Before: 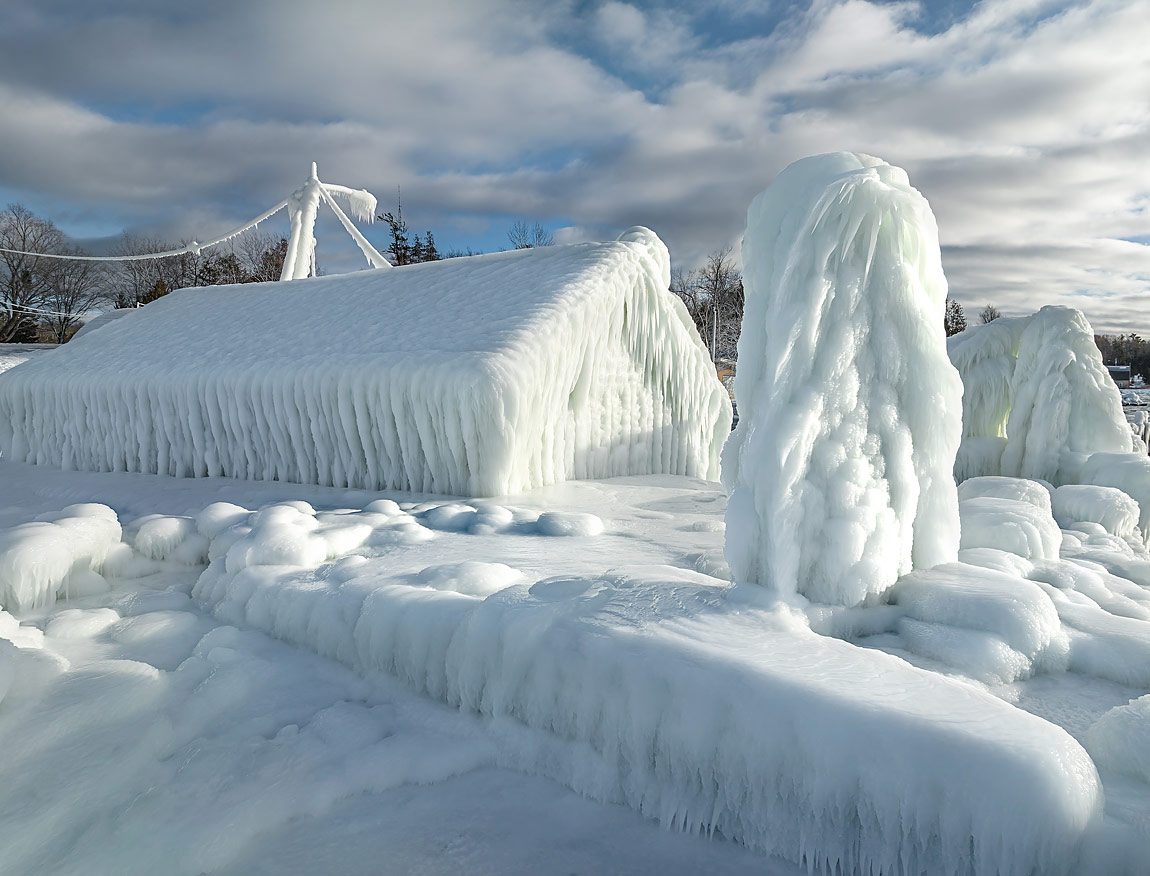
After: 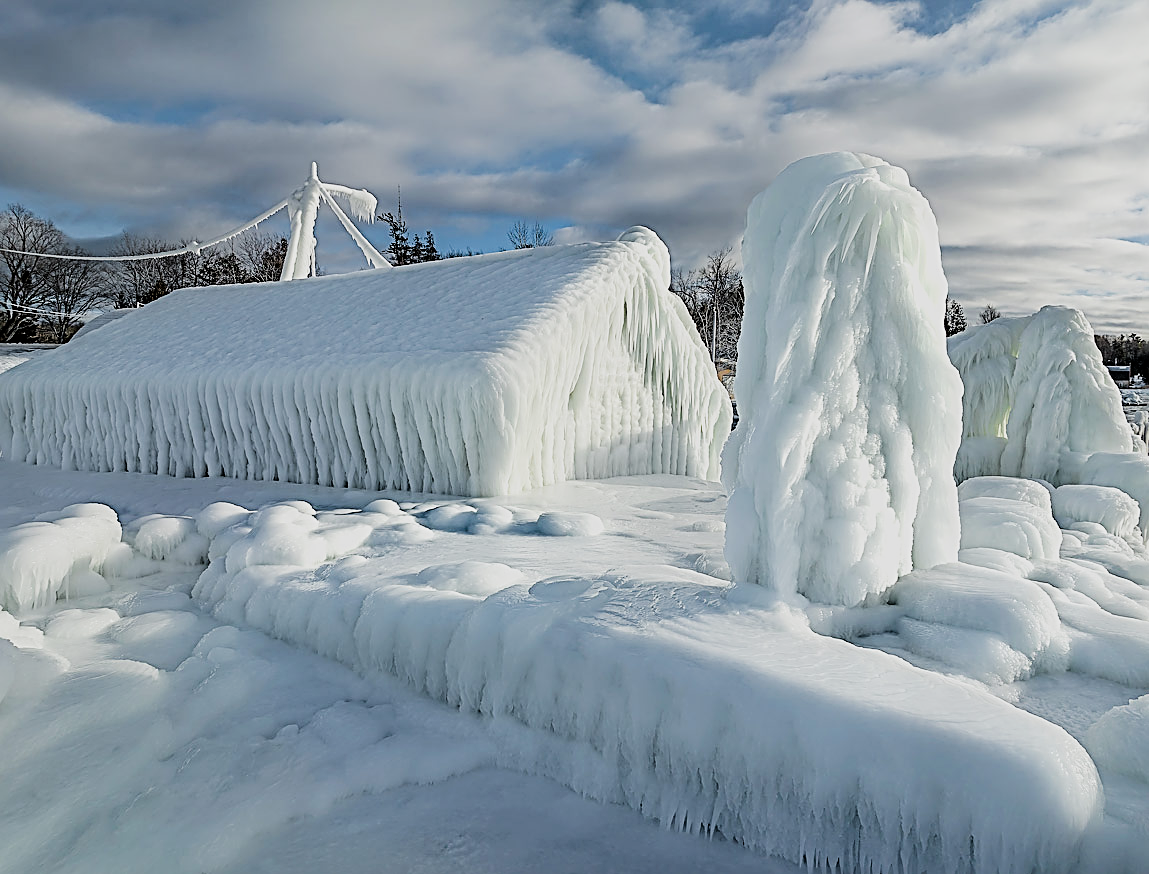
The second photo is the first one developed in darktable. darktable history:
exposure: black level correction 0.005, exposure 0.001 EV, compensate highlight preservation false
sharpen: radius 2.584, amount 0.688
filmic rgb: black relative exposure -5 EV, hardness 2.88, contrast 1.2, highlights saturation mix -30%
crop: top 0.05%, bottom 0.098%
